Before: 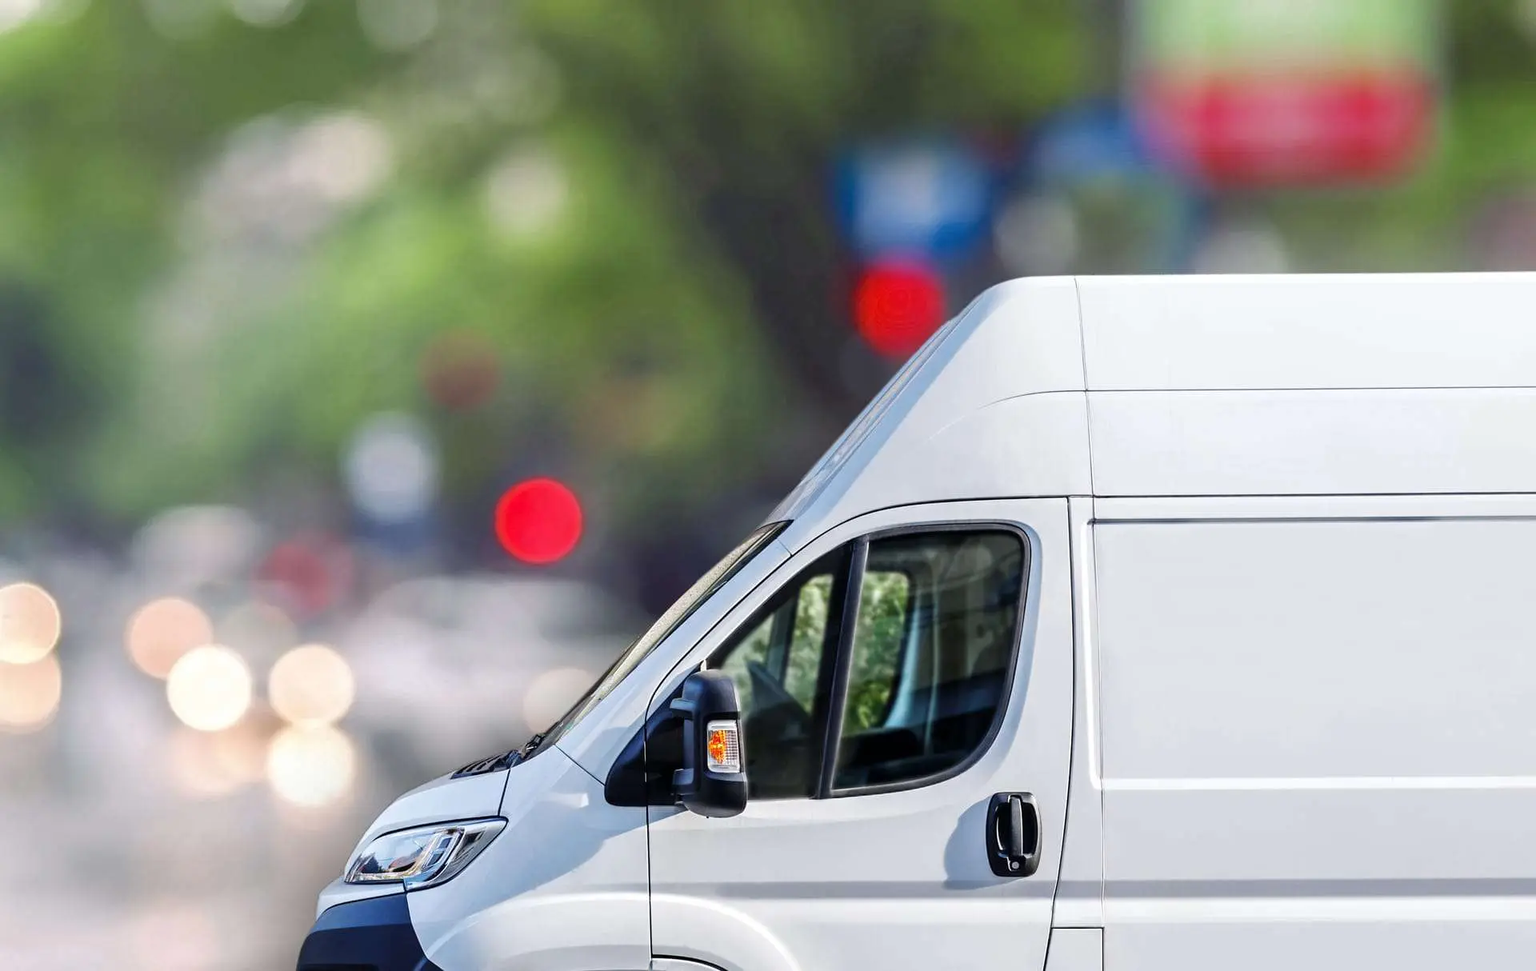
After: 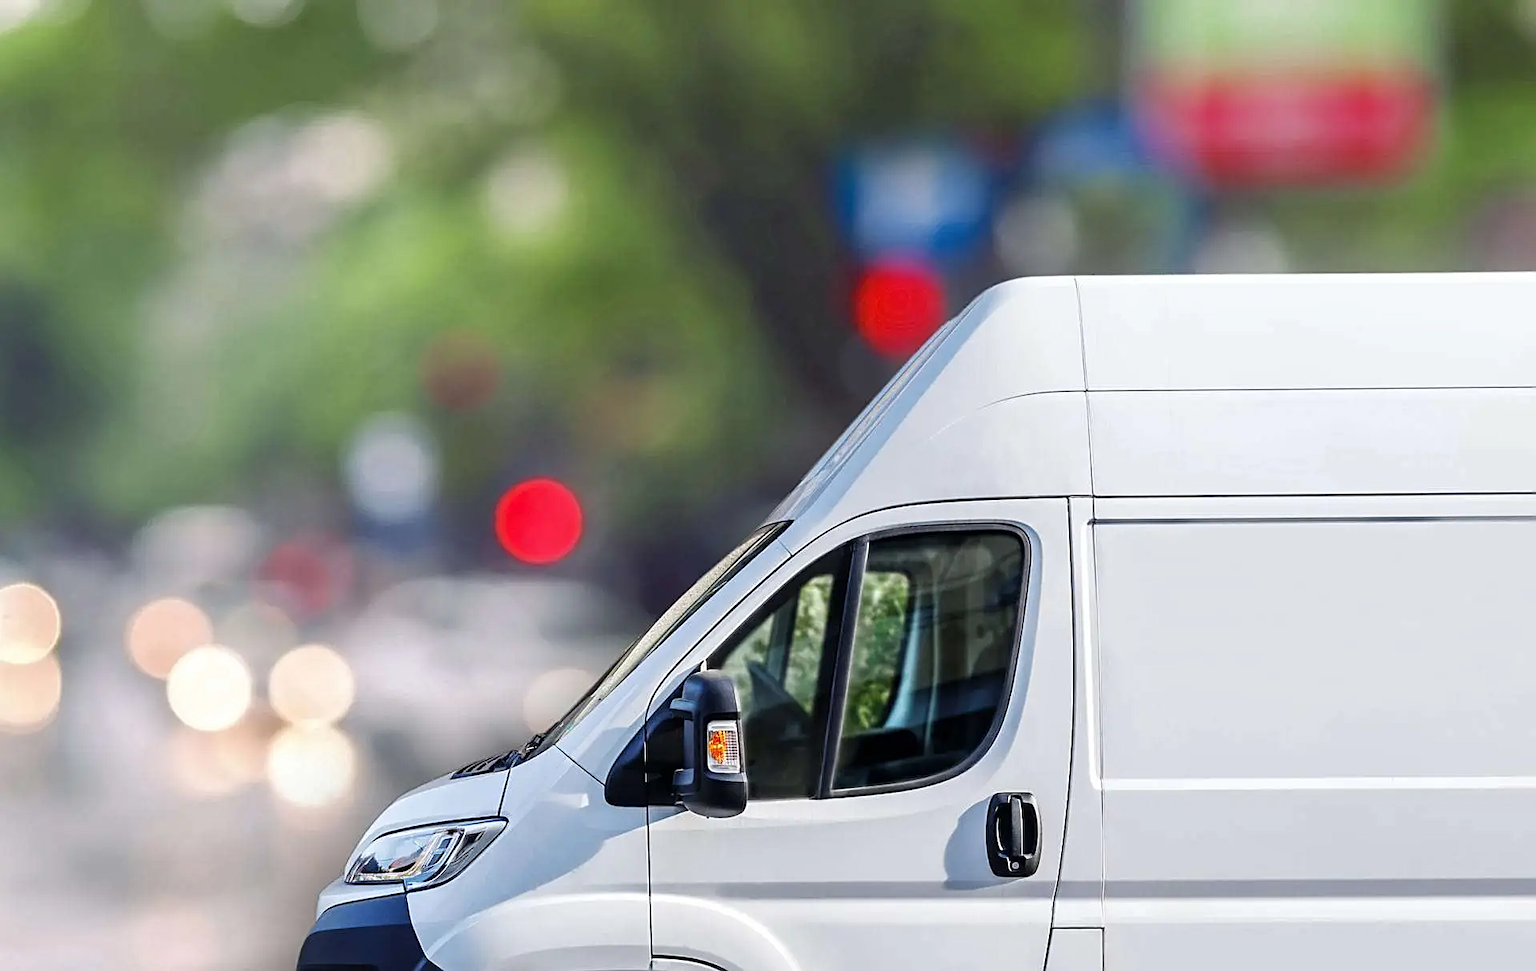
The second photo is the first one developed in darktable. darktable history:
shadows and highlights: shadows 4.4, highlights -17.25, soften with gaussian
sharpen: on, module defaults
